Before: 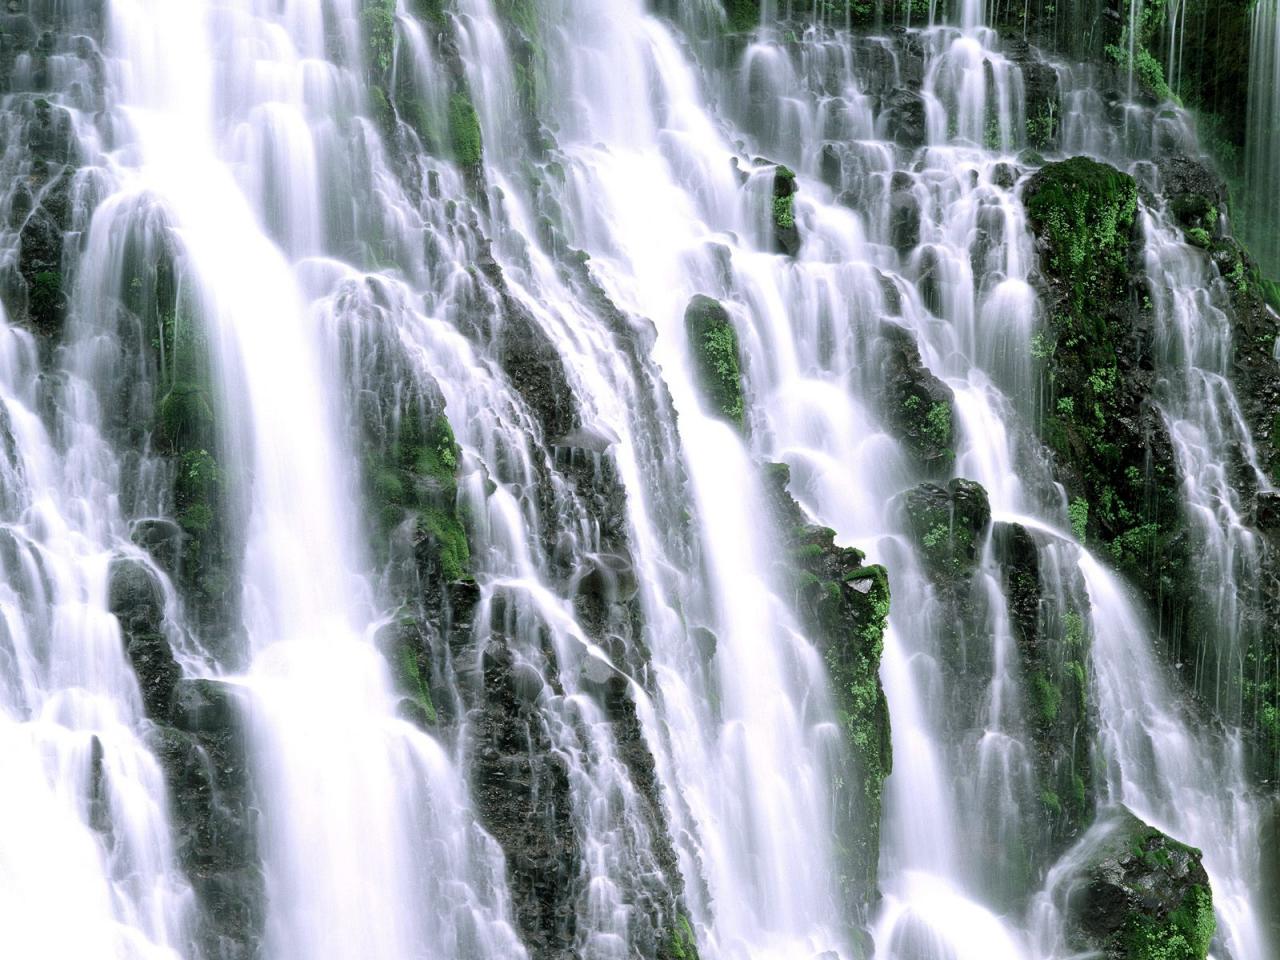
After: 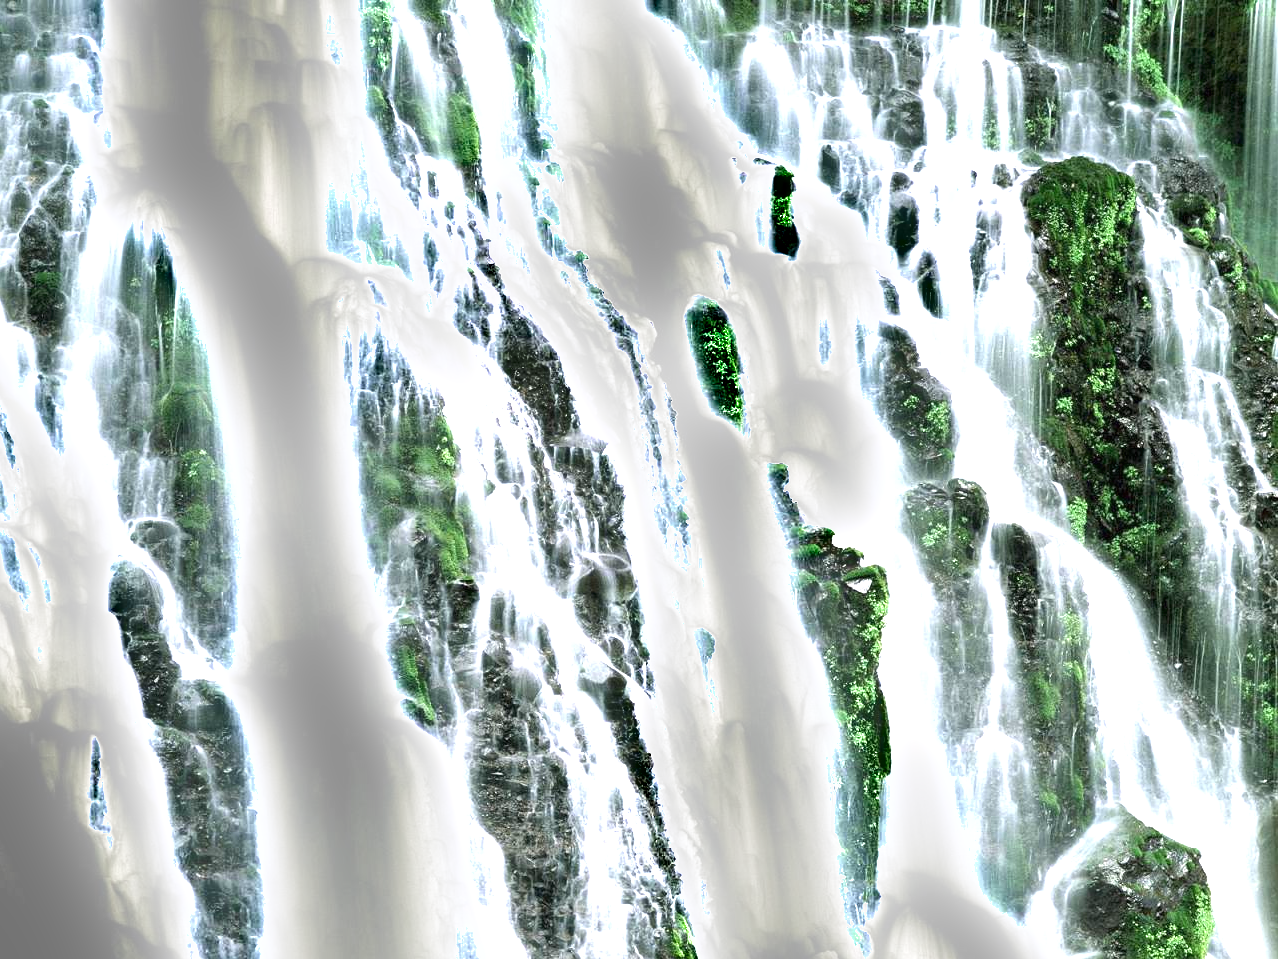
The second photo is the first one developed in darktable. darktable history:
crop and rotate: left 0.126%
exposure: black level correction 0, exposure 1.45 EV, compensate exposure bias true, compensate highlight preservation false
shadows and highlights: radius 44.78, white point adjustment 6.64, compress 79.65%, highlights color adjustment 78.42%, soften with gaussian
